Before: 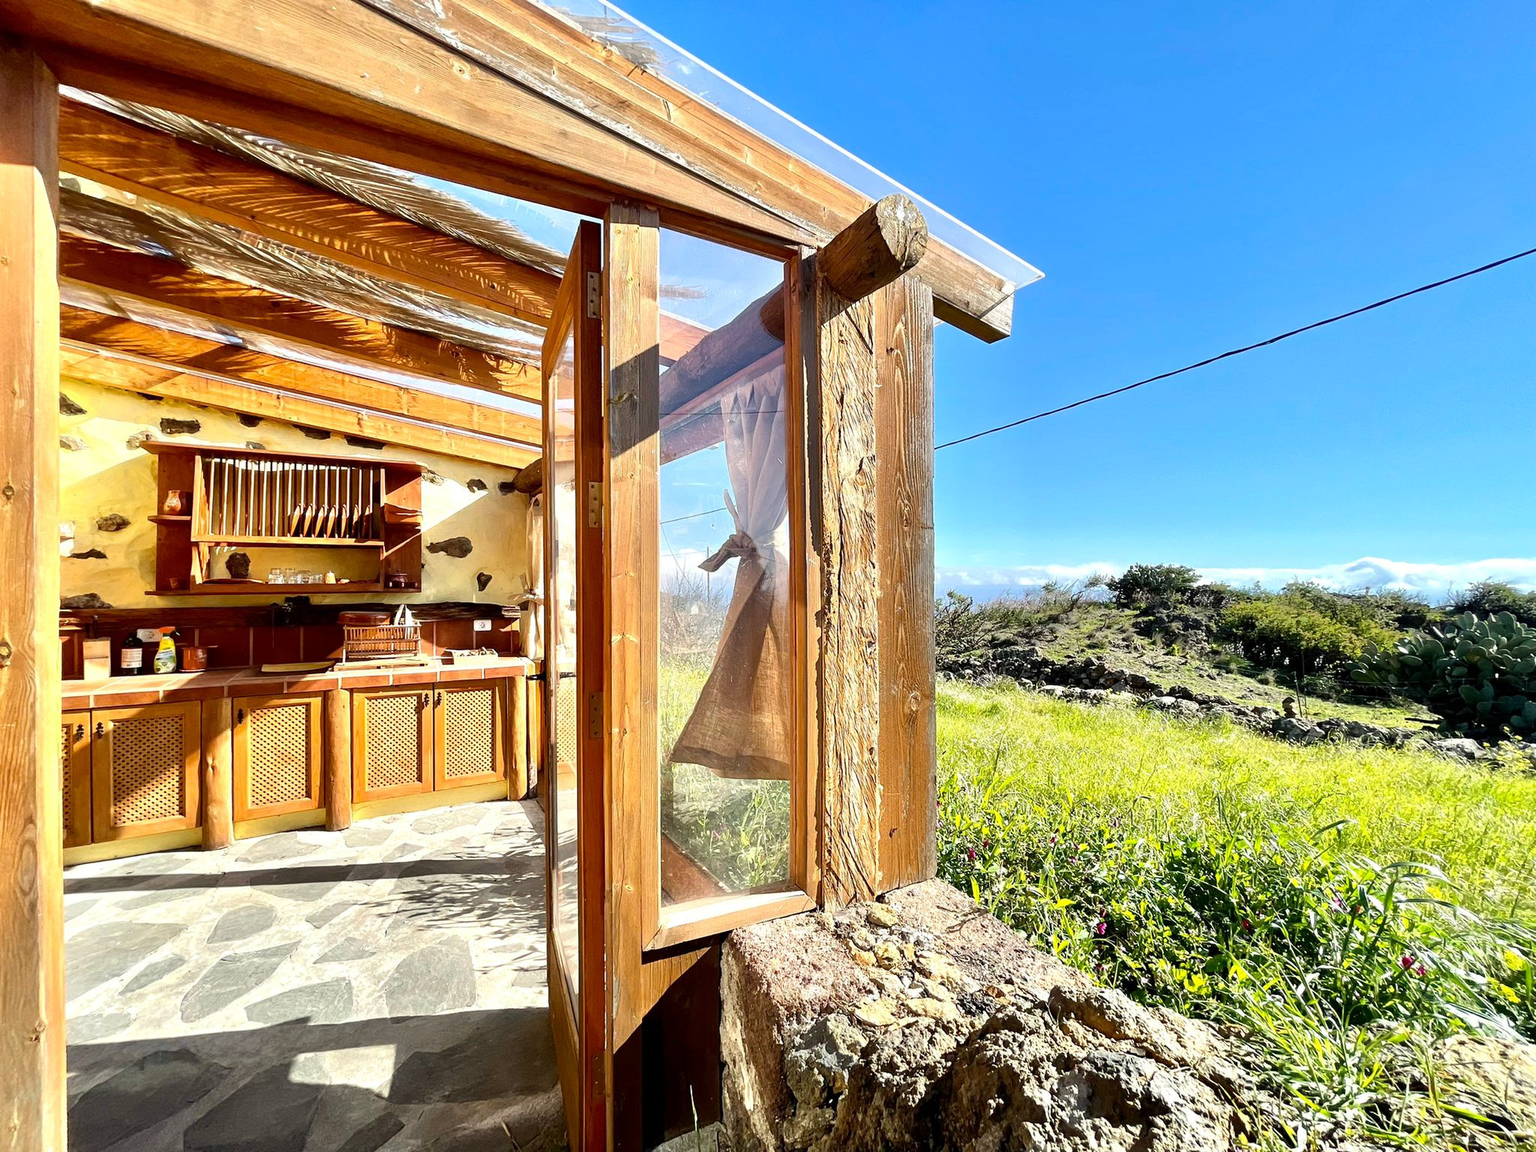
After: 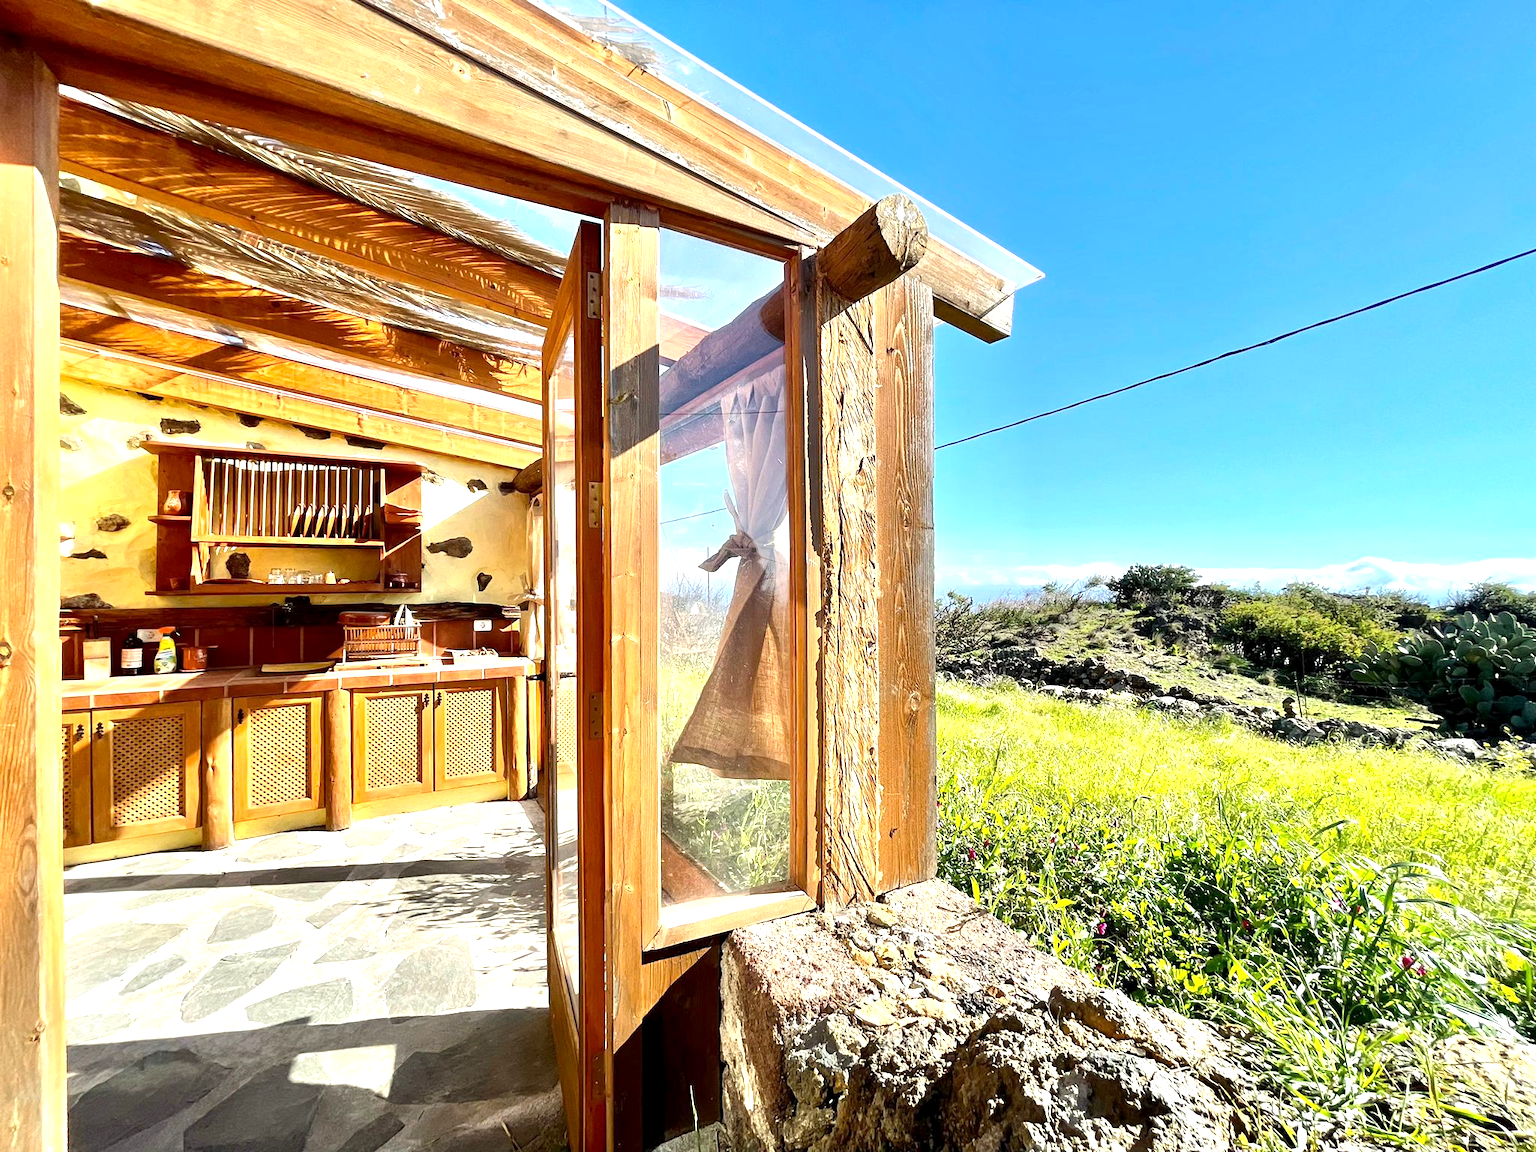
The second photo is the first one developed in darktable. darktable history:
exposure: black level correction 0.001, exposure 0.5 EV, compensate exposure bias true, compensate highlight preservation false
tone equalizer: smoothing 1
